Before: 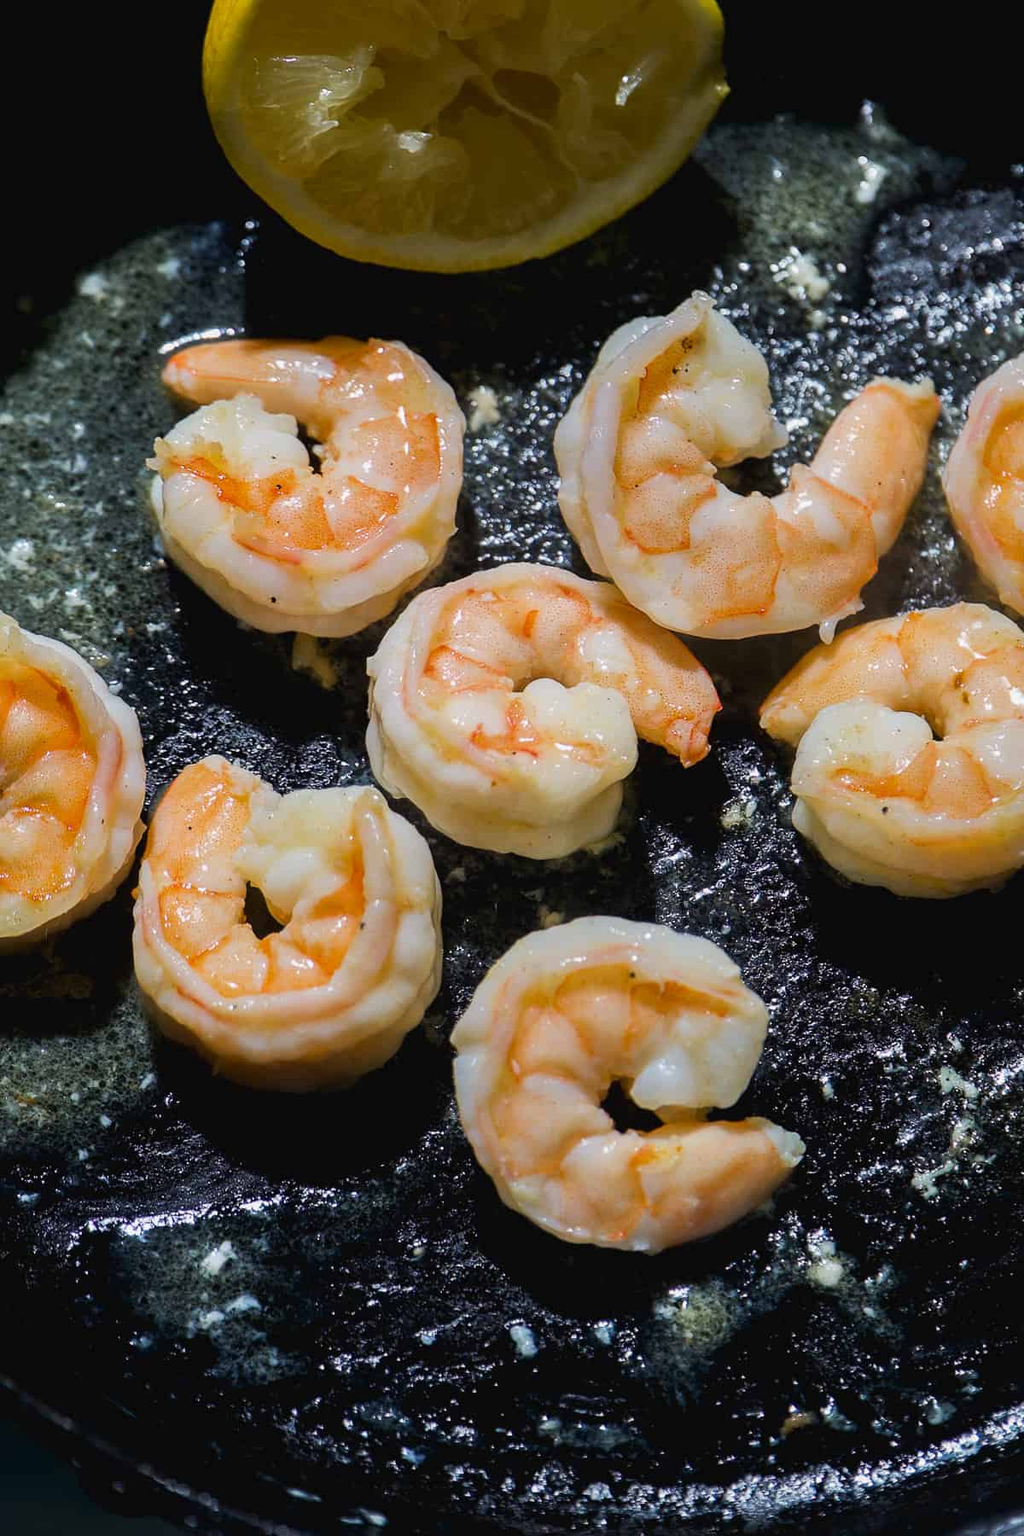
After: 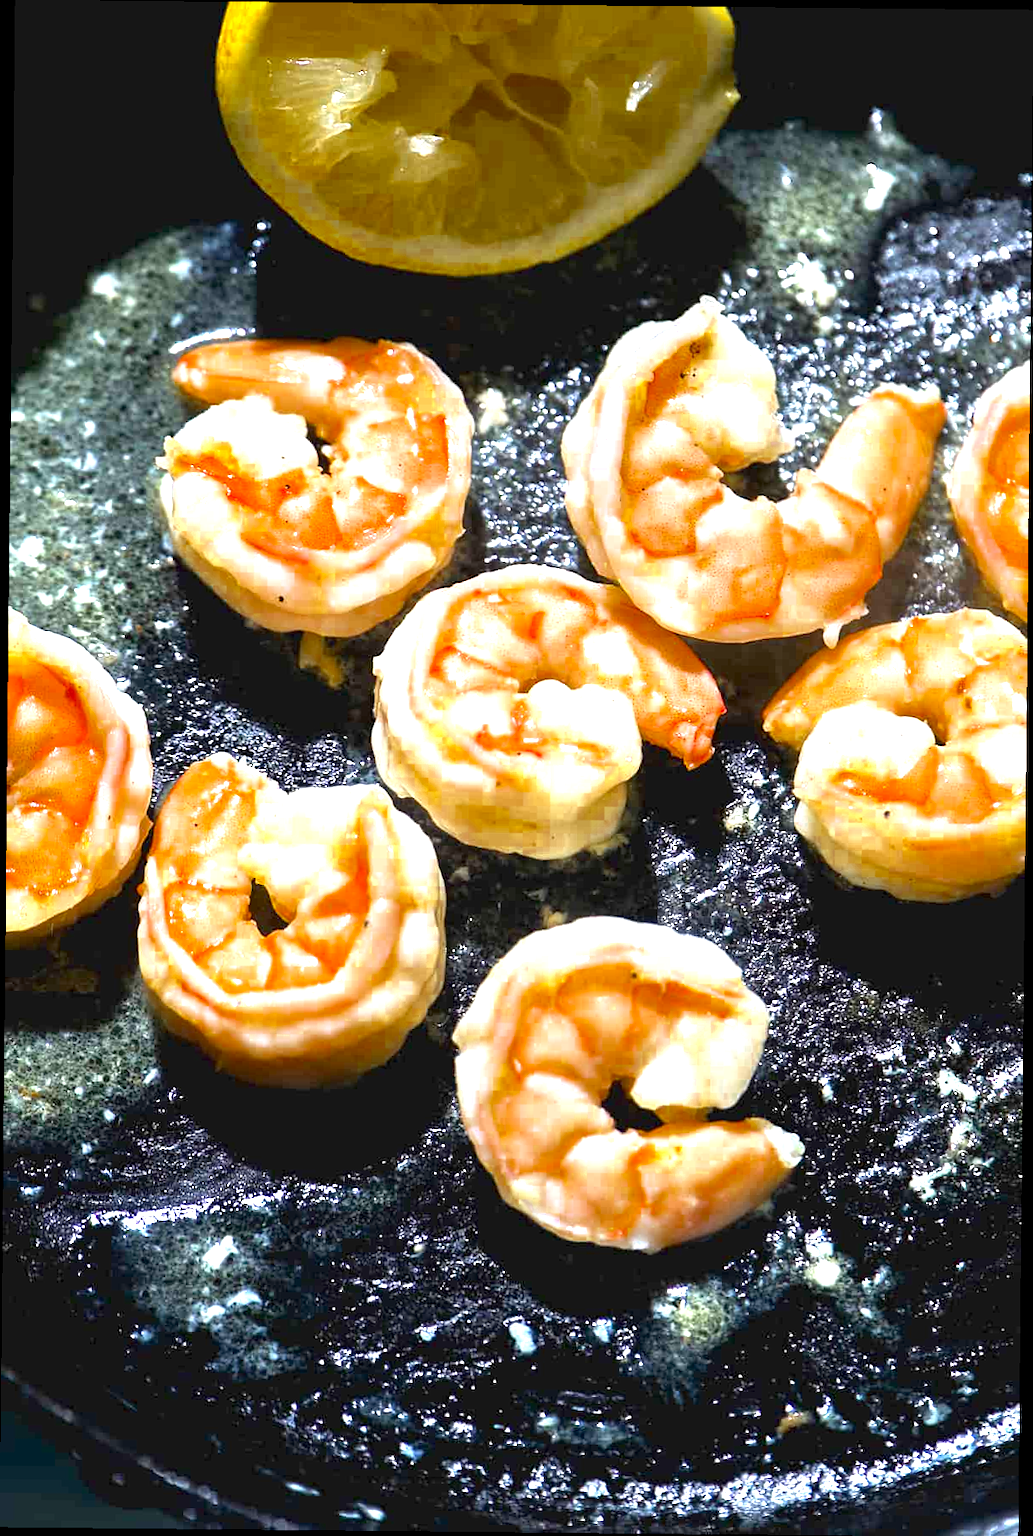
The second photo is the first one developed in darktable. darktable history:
exposure: black level correction 0.001, exposure 1.738 EV, compensate highlight preservation false
crop and rotate: angle -0.575°
color zones: curves: ch0 [(0.11, 0.396) (0.195, 0.36) (0.25, 0.5) (0.303, 0.412) (0.357, 0.544) (0.75, 0.5) (0.967, 0.328)]; ch1 [(0, 0.468) (0.112, 0.512) (0.202, 0.6) (0.25, 0.5) (0.307, 0.352) (0.357, 0.544) (0.75, 0.5) (0.963, 0.524)]
